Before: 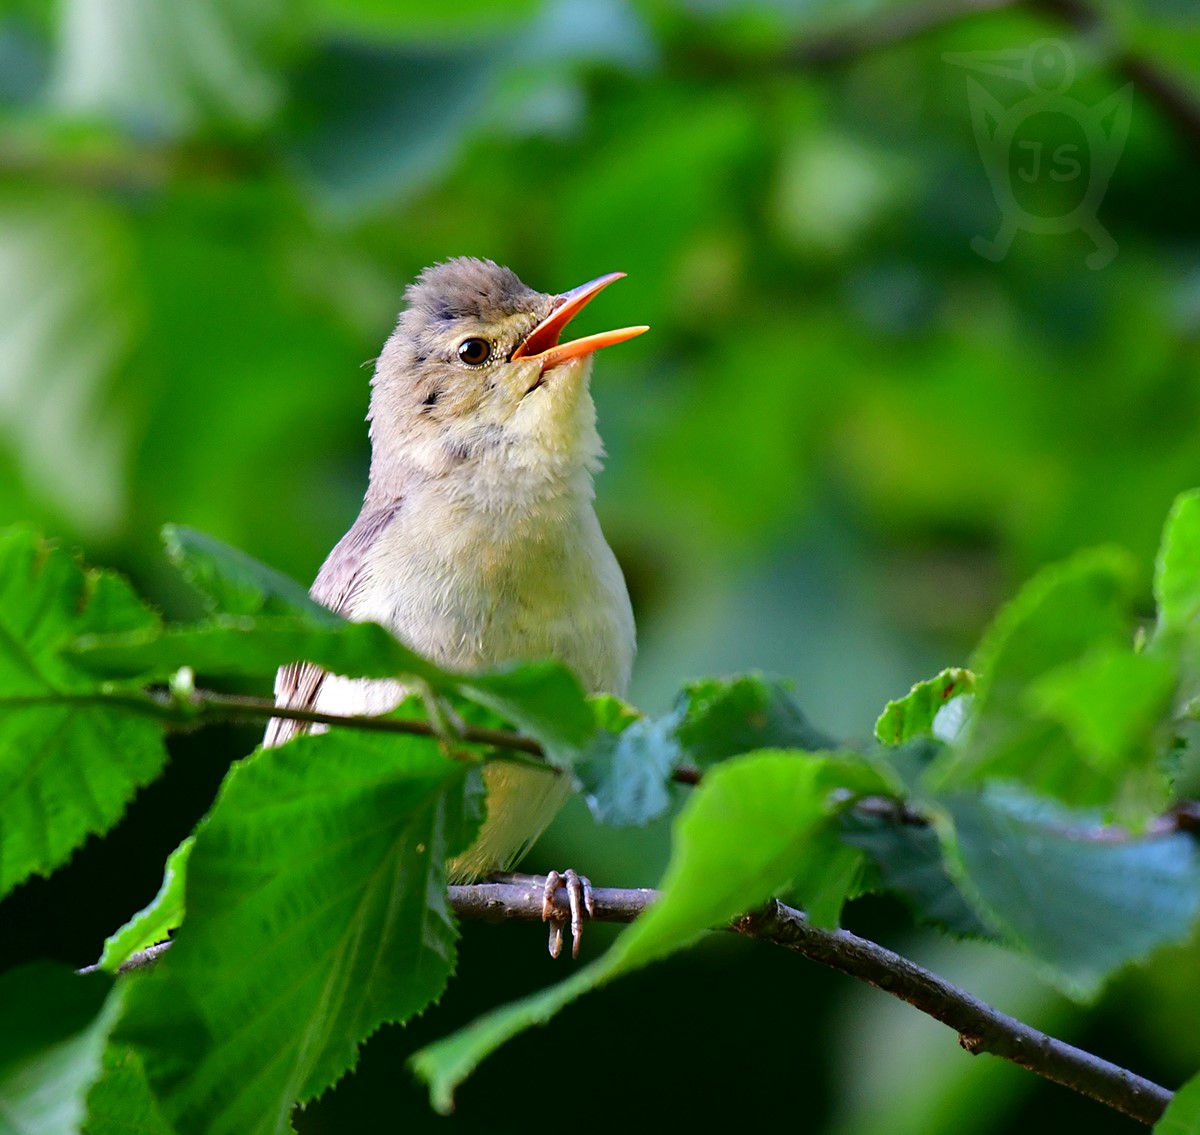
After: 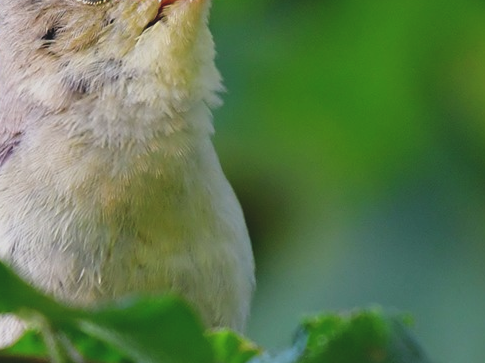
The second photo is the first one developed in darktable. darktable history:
exposure: black level correction -0.015, exposure -0.5 EV, compensate highlight preservation false
crop: left 31.751%, top 32.172%, right 27.8%, bottom 35.83%
